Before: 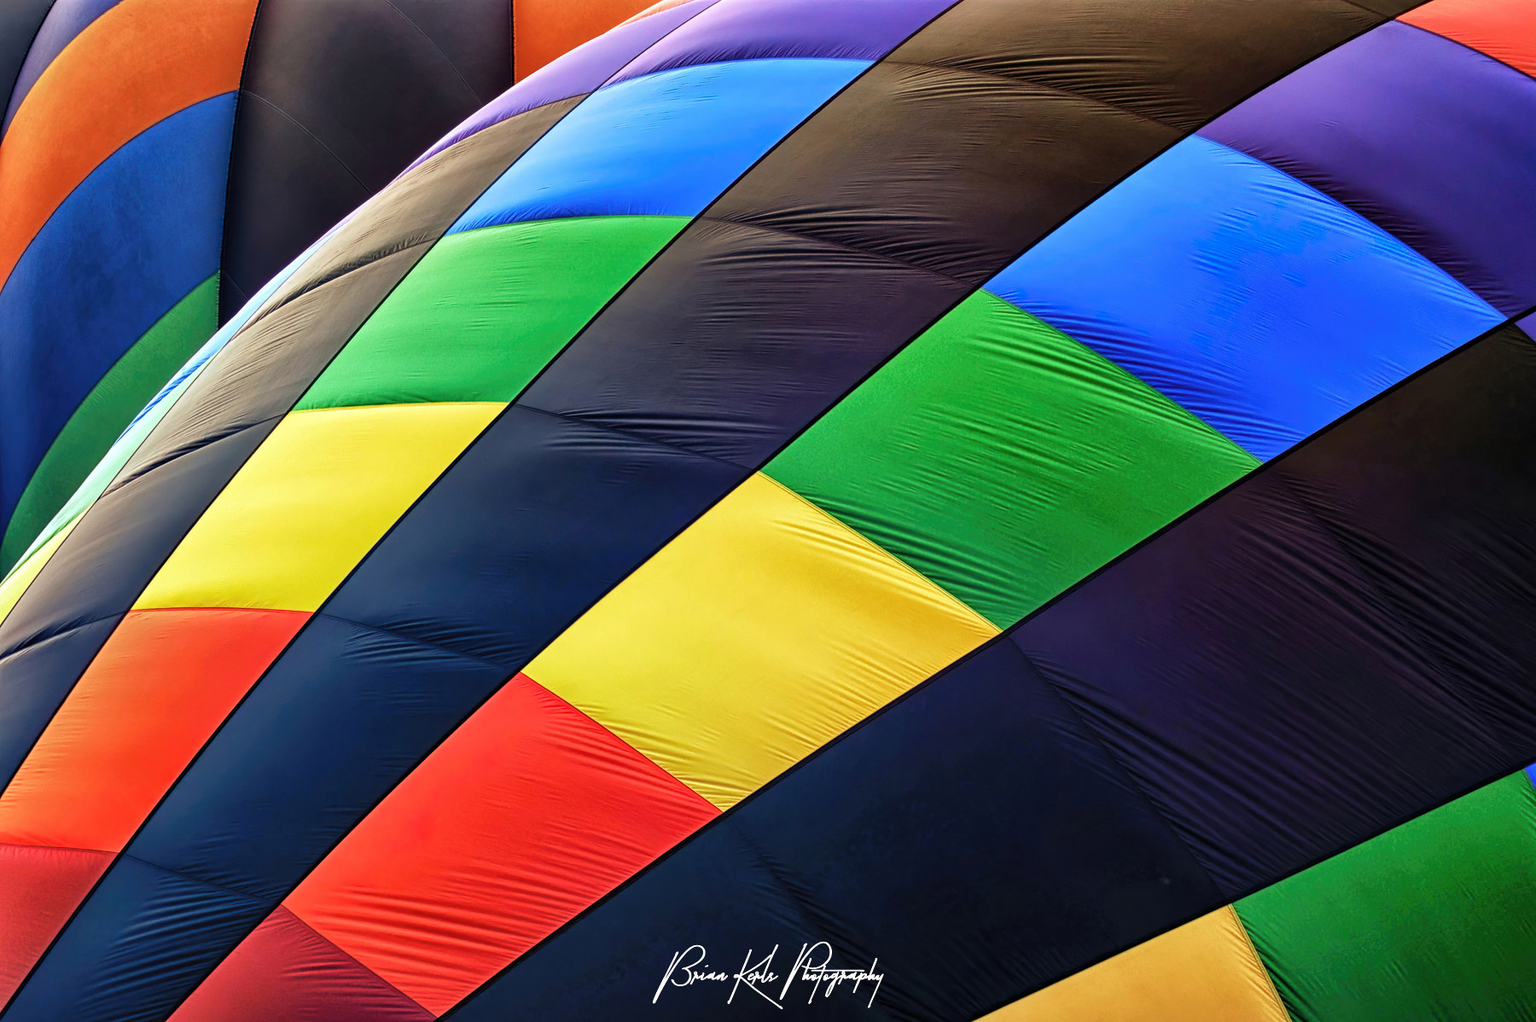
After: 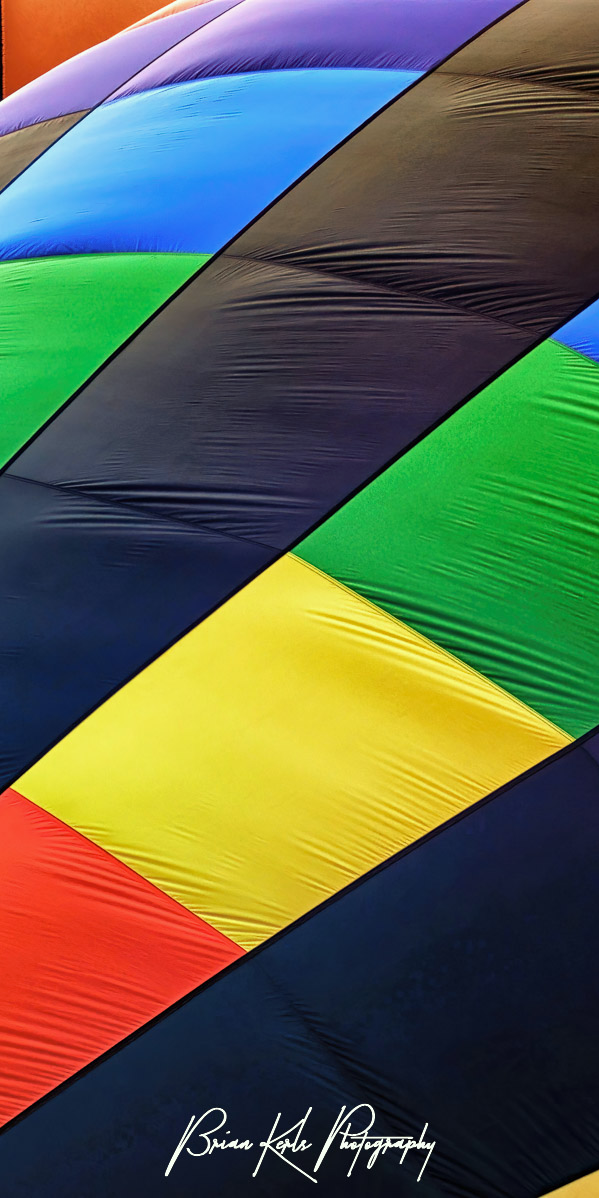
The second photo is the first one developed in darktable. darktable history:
color correction: highlights a* -4.73, highlights b* 5.06, saturation 0.97
crop: left 33.36%, right 33.36%
